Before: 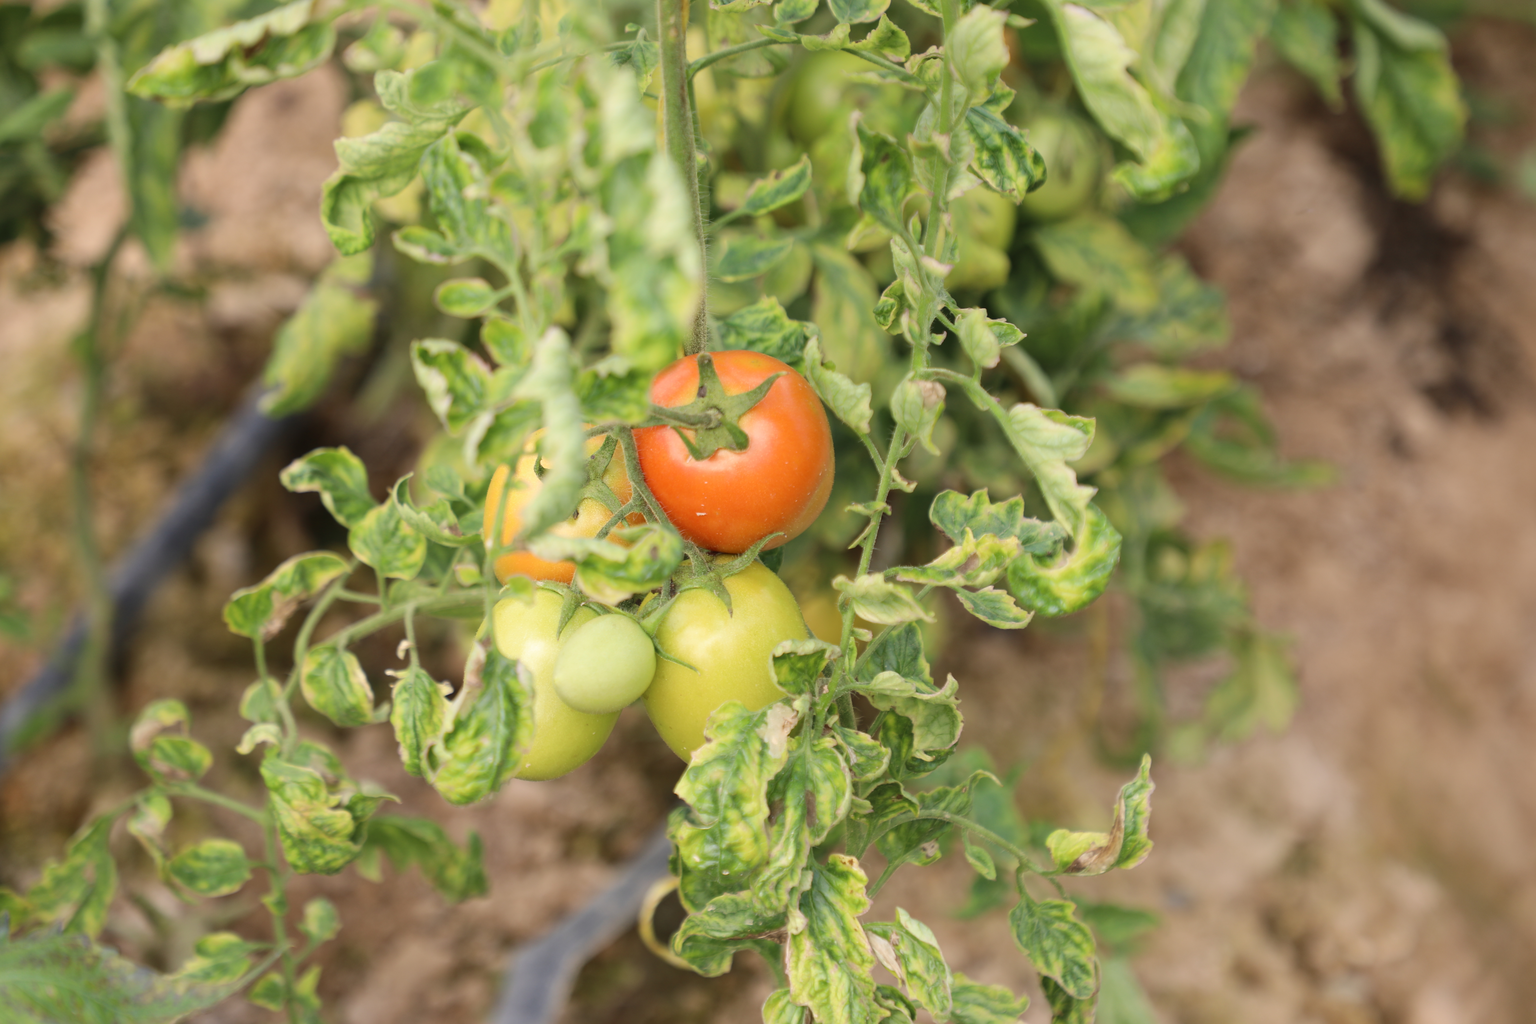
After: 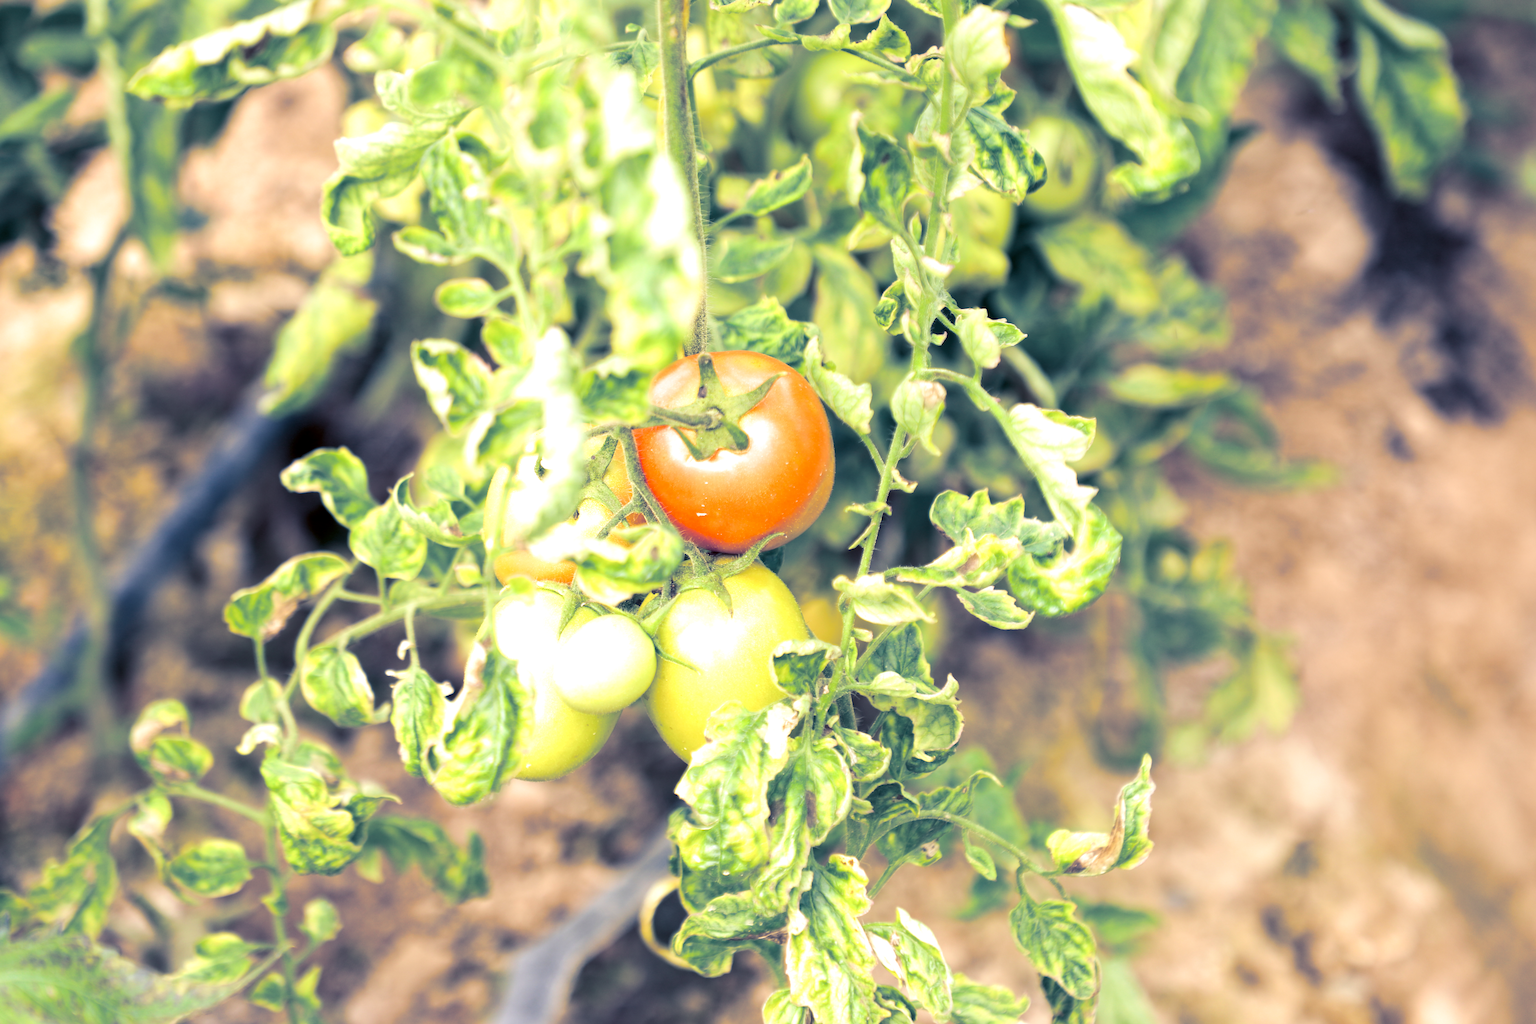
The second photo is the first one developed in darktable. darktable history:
split-toning: shadows › hue 226.8°, shadows › saturation 0.84
exposure: black level correction 0.008, exposure 0.979 EV, compensate highlight preservation false
